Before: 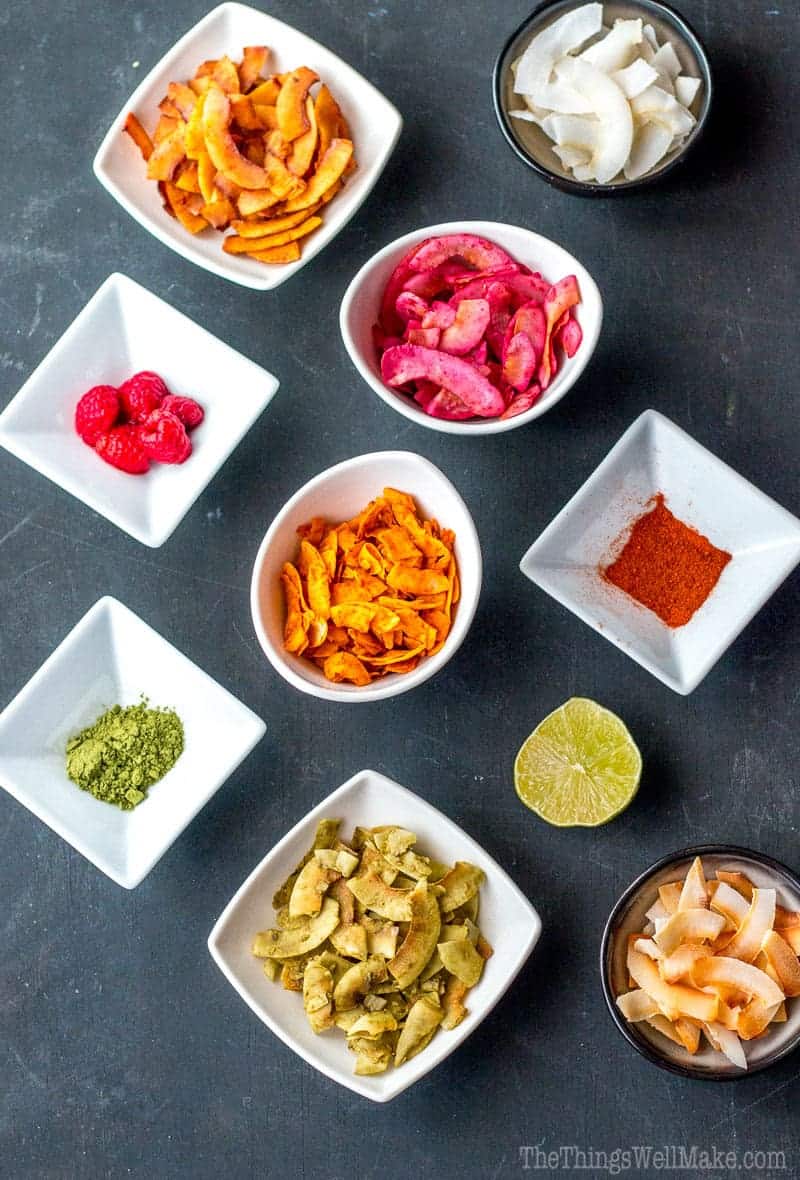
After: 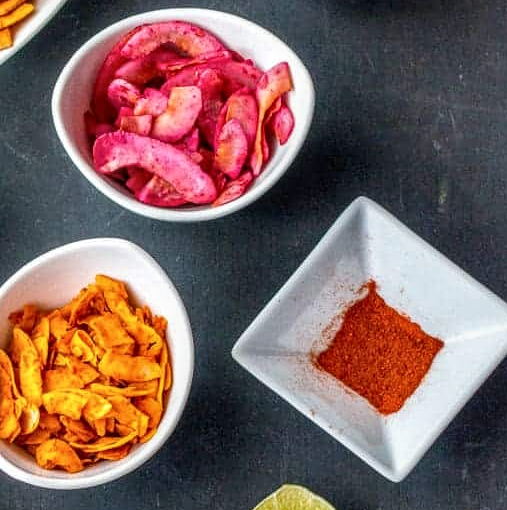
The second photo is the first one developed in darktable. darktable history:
contrast brightness saturation: saturation -0.031
local contrast: on, module defaults
crop: left 36.013%, top 18.089%, right 0.54%, bottom 38.612%
